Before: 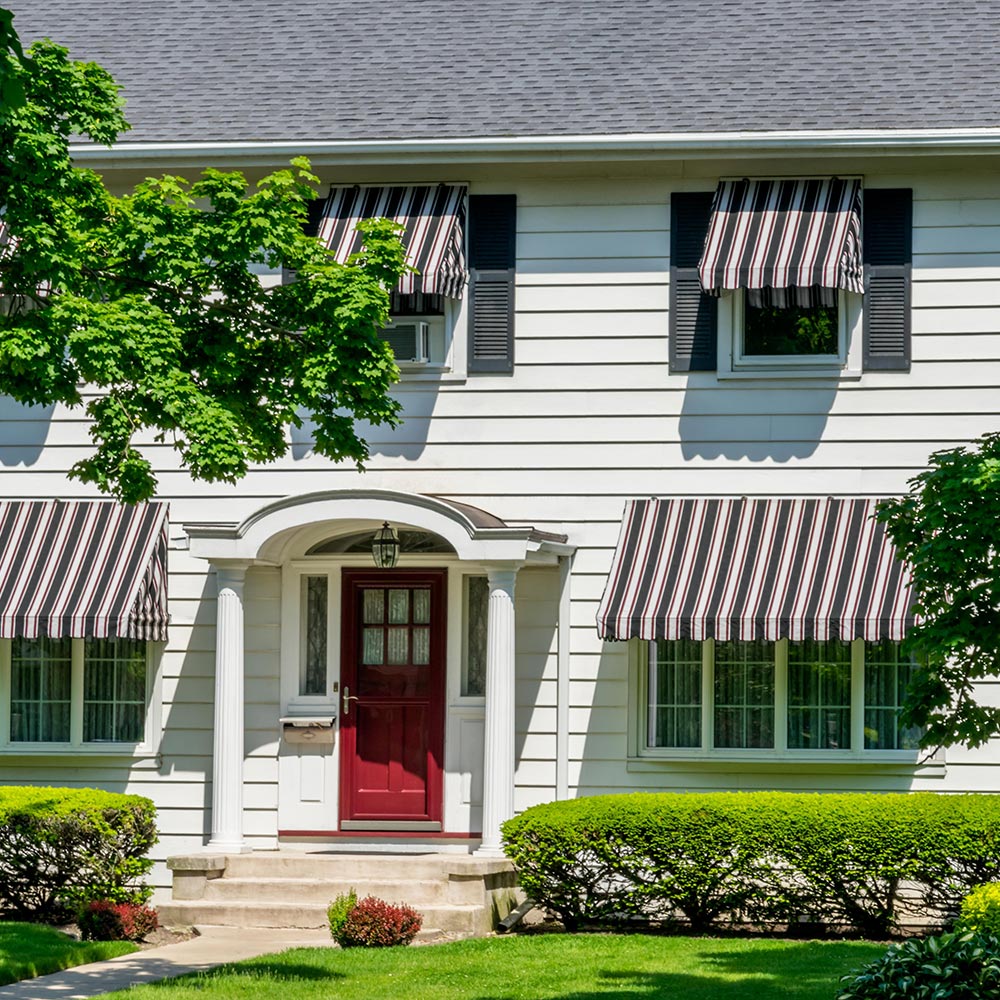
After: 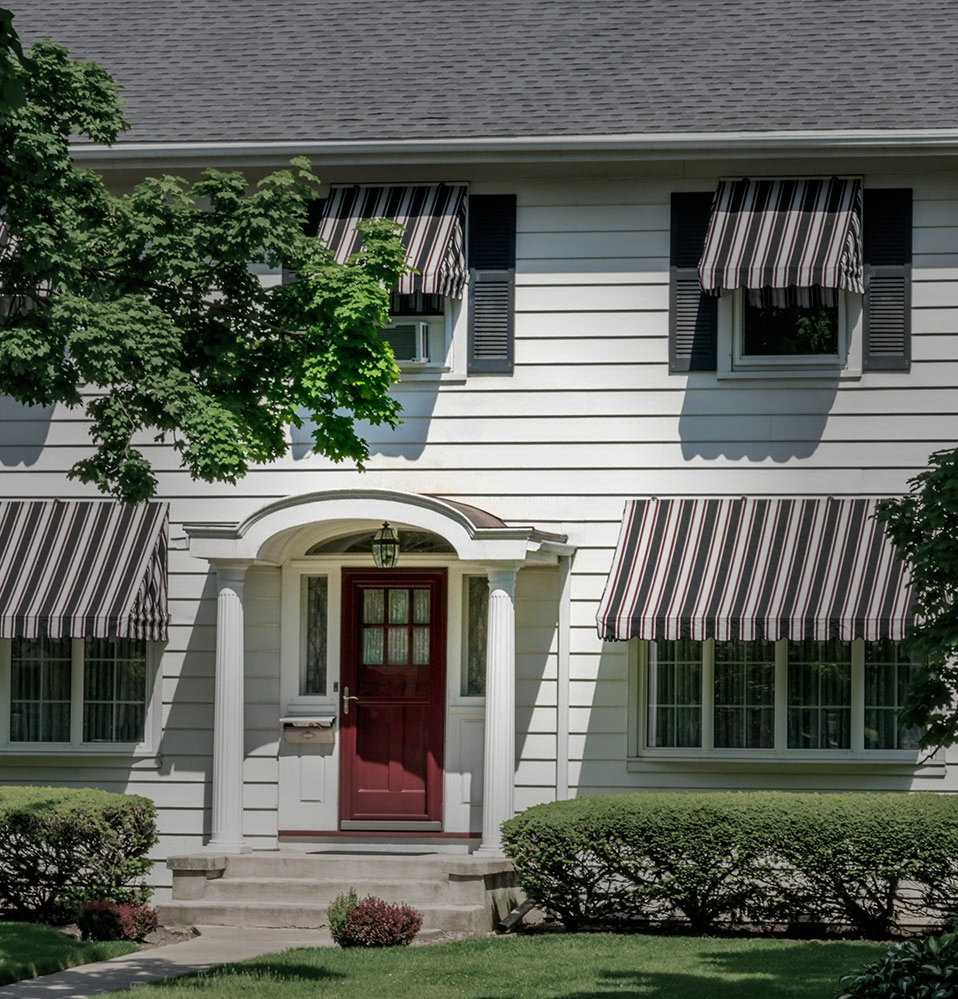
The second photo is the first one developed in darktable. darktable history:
vignetting: fall-off start 31.18%, fall-off radius 34.52%
crop: right 4.183%, bottom 0.048%
tone equalizer: edges refinement/feathering 500, mask exposure compensation -1.57 EV, preserve details no
